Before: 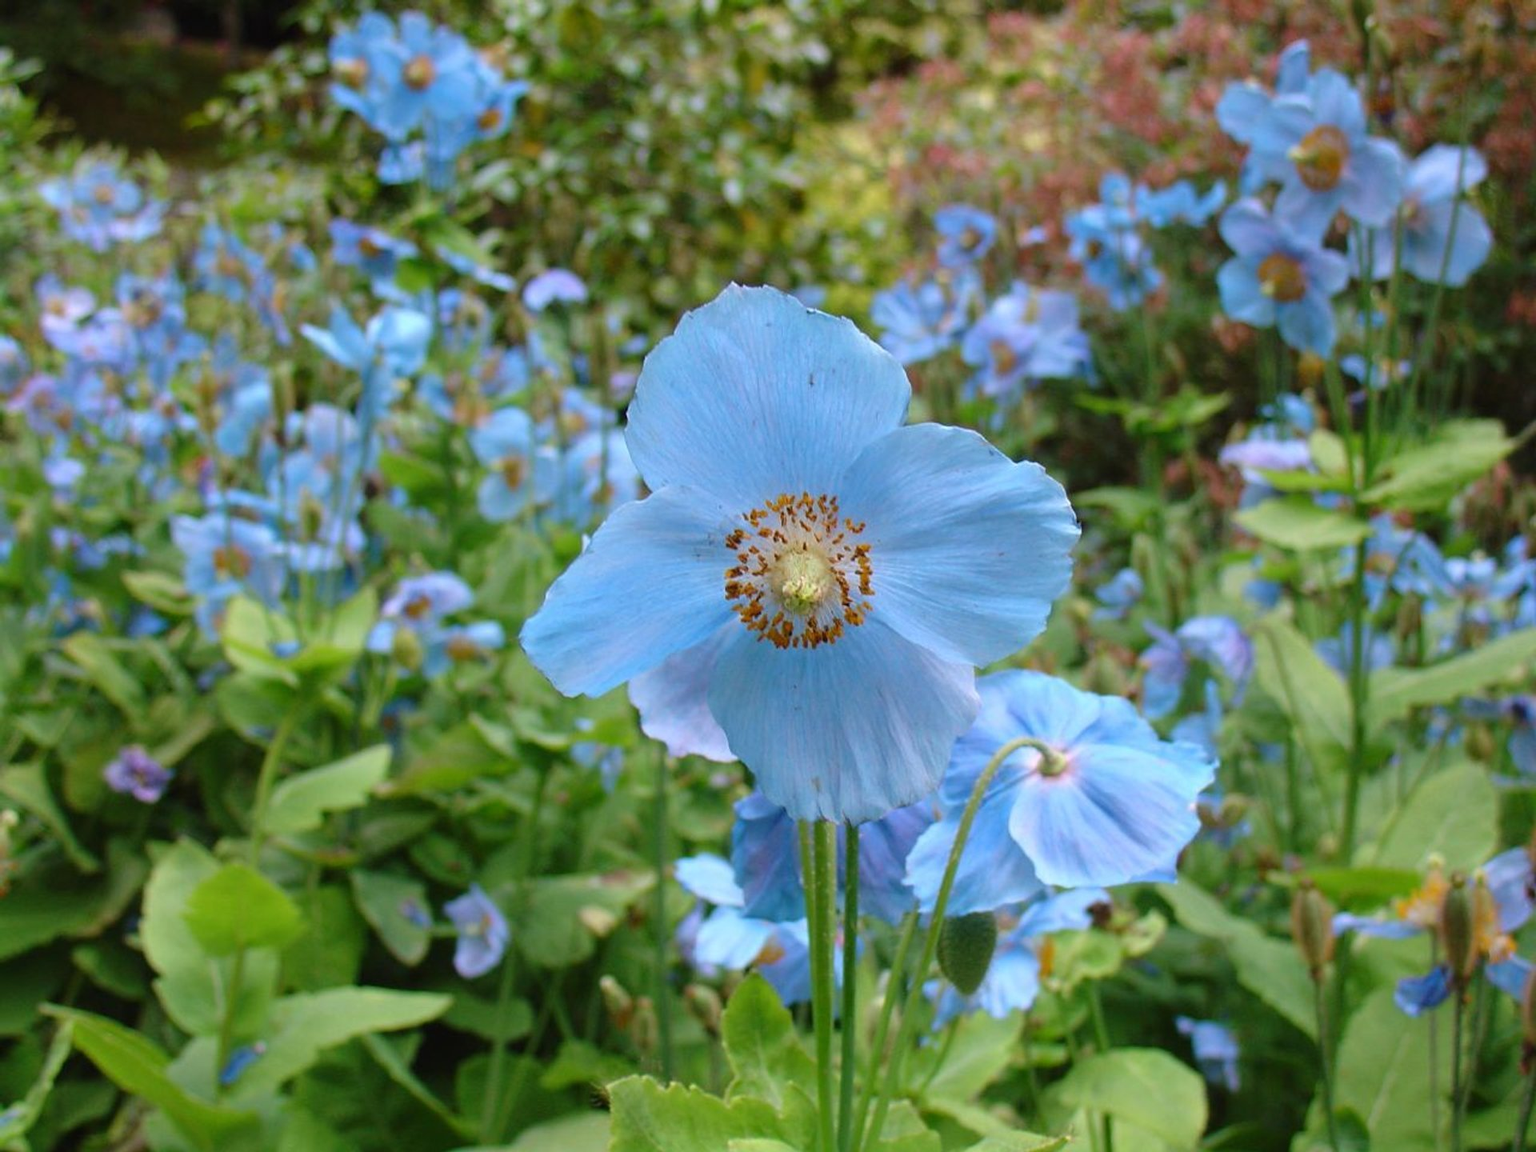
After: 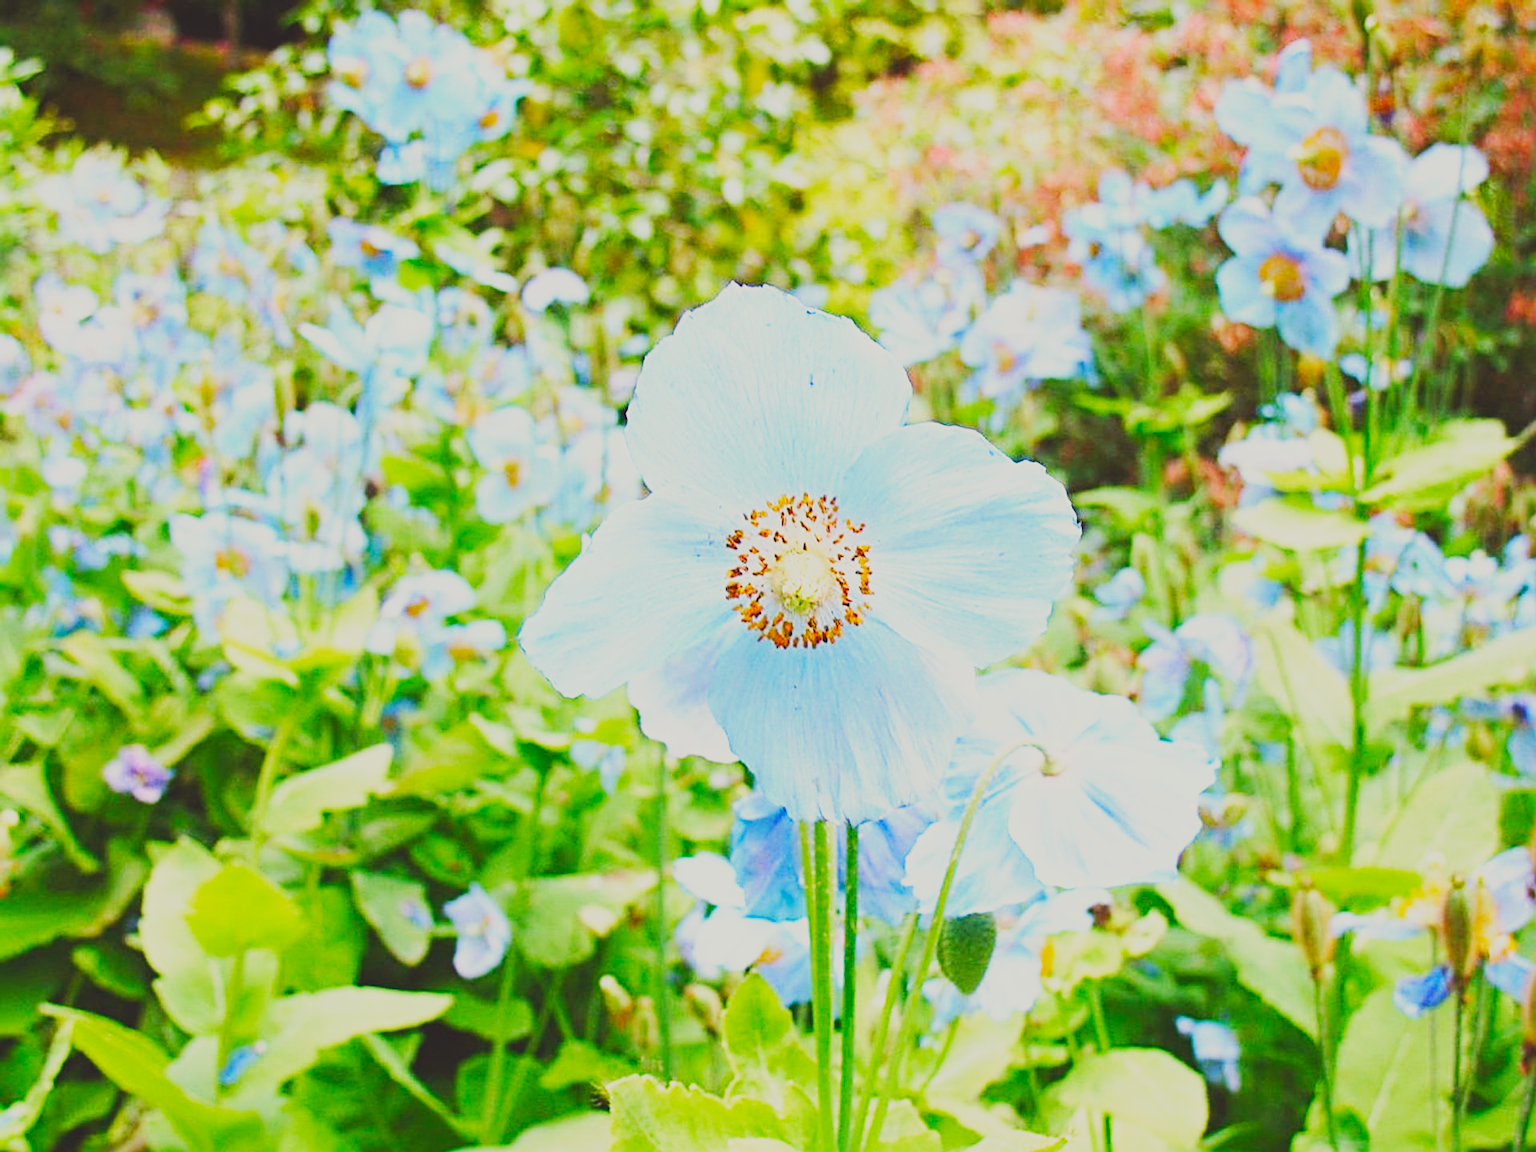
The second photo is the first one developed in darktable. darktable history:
exposure: exposure 0.767 EV, compensate highlight preservation false
sharpen: radius 3.969
color correction: highlights a* -0.954, highlights b* 4.57, shadows a* 3.68
base curve: curves: ch0 [(0, 0) (0.007, 0.004) (0.027, 0.03) (0.046, 0.07) (0.207, 0.54) (0.442, 0.872) (0.673, 0.972) (1, 1)], preserve colors none
contrast brightness saturation: contrast -0.283
